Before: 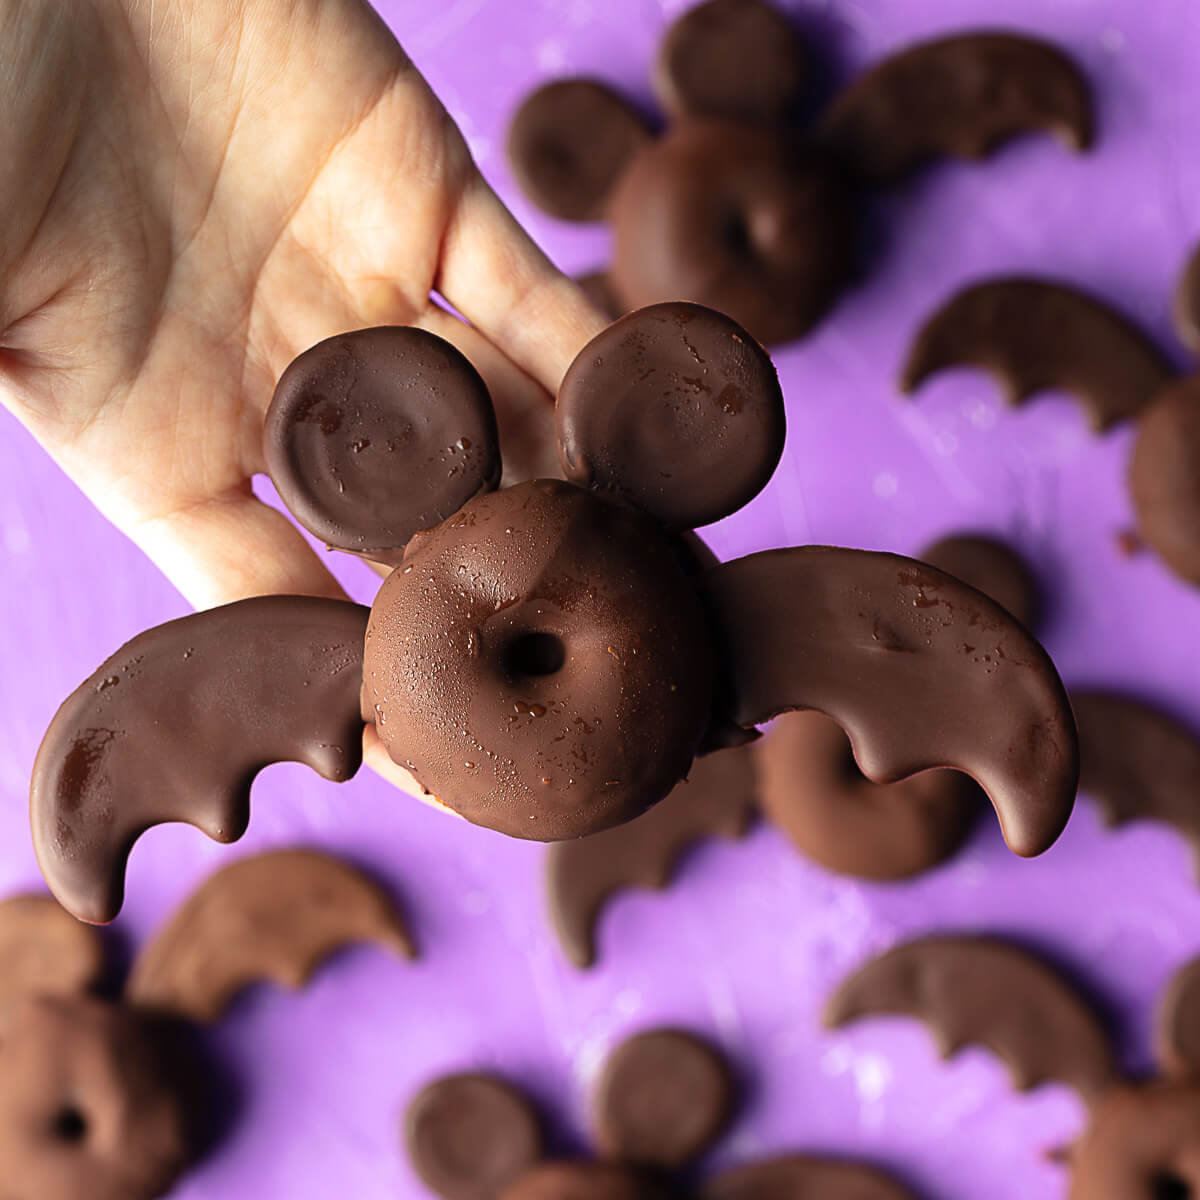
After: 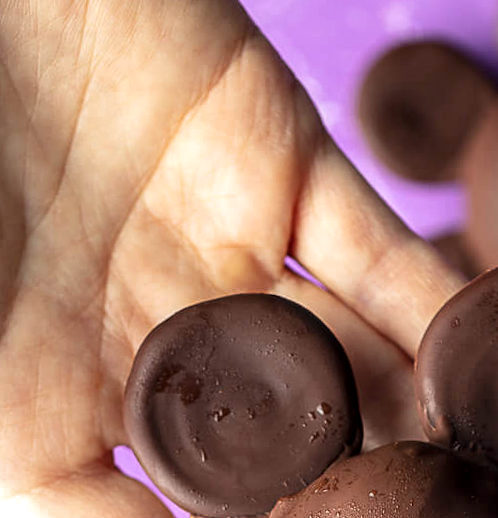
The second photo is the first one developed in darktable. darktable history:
local contrast: on, module defaults
rotate and perspective: rotation -2°, crop left 0.022, crop right 0.978, crop top 0.049, crop bottom 0.951
shadows and highlights: shadows 37.27, highlights -28.18, soften with gaussian
crop and rotate: left 10.817%, top 0.062%, right 47.194%, bottom 53.626%
white balance: emerald 1
